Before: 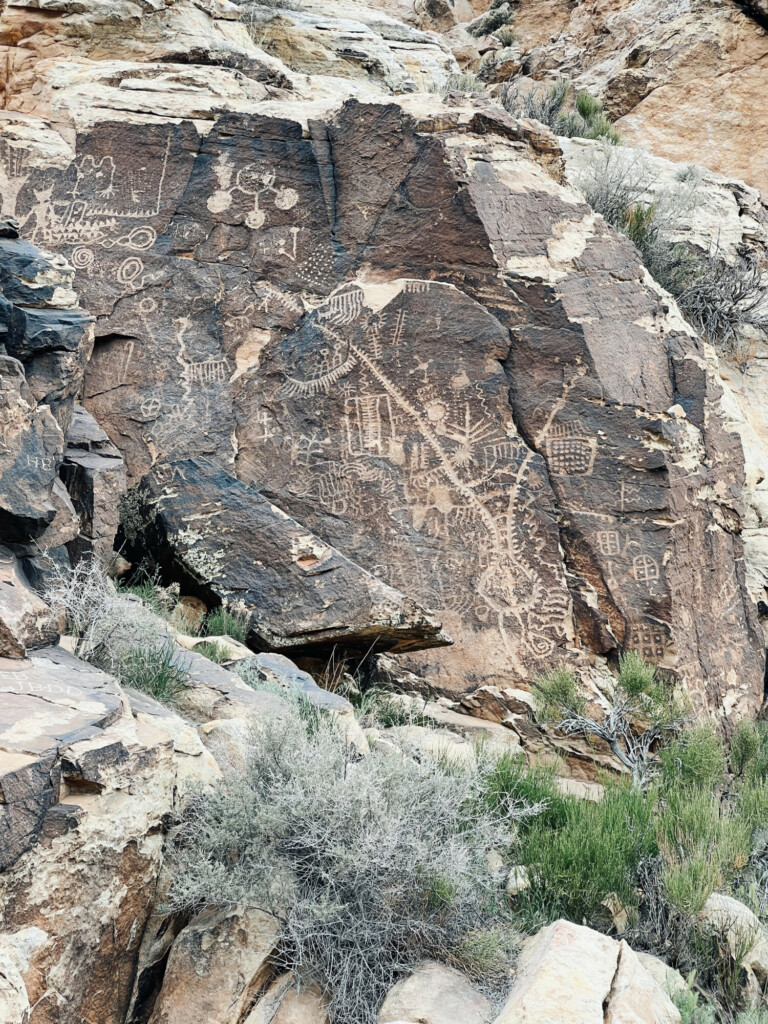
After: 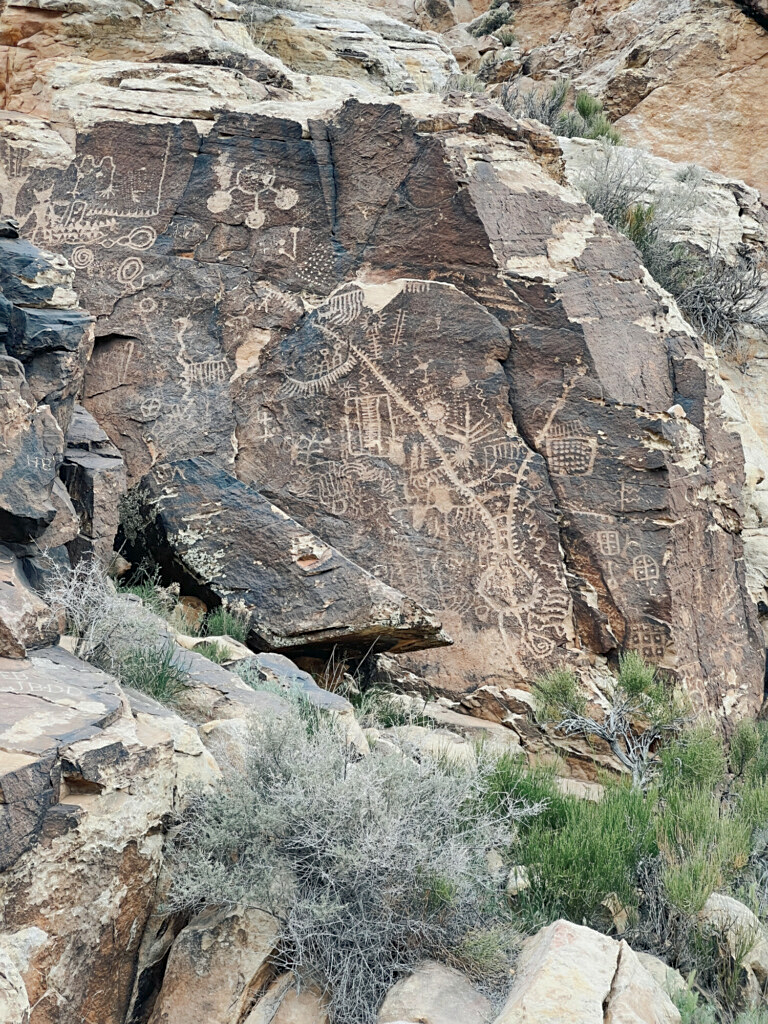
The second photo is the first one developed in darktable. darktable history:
sharpen: amount 0.2
shadows and highlights: on, module defaults
